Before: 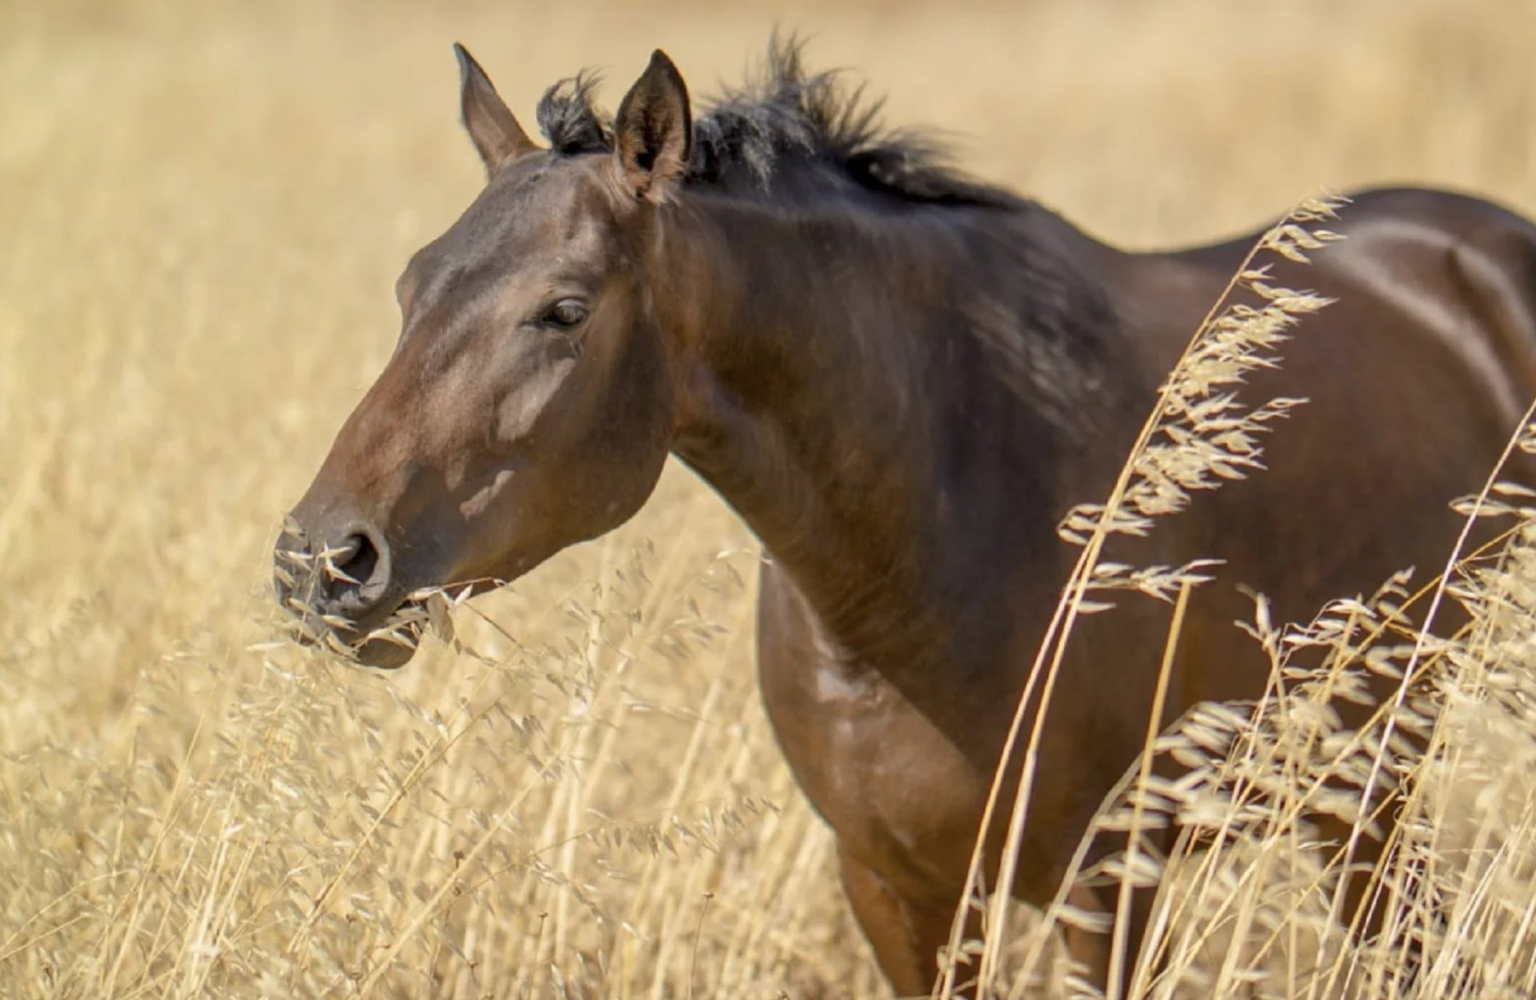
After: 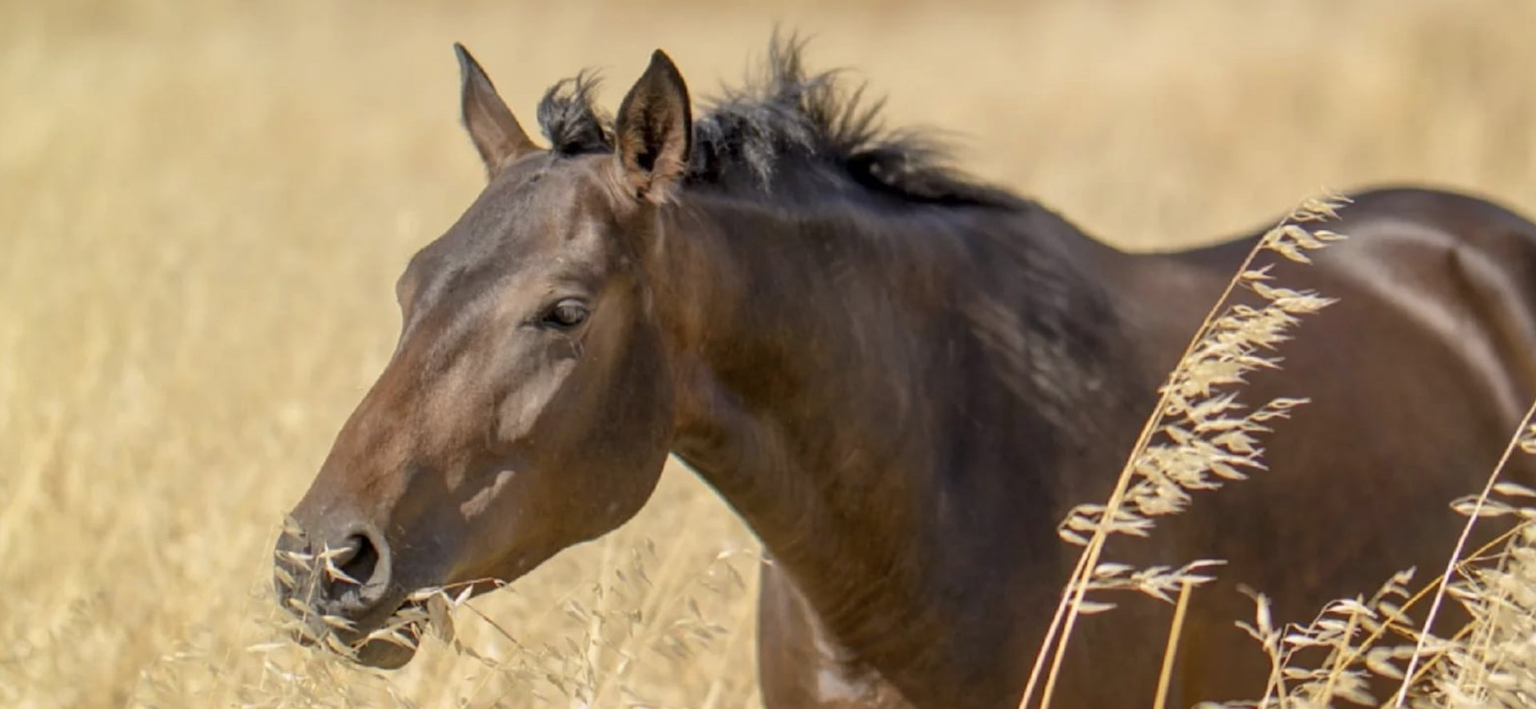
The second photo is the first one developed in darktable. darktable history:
crop: right 0.001%, bottom 29.007%
